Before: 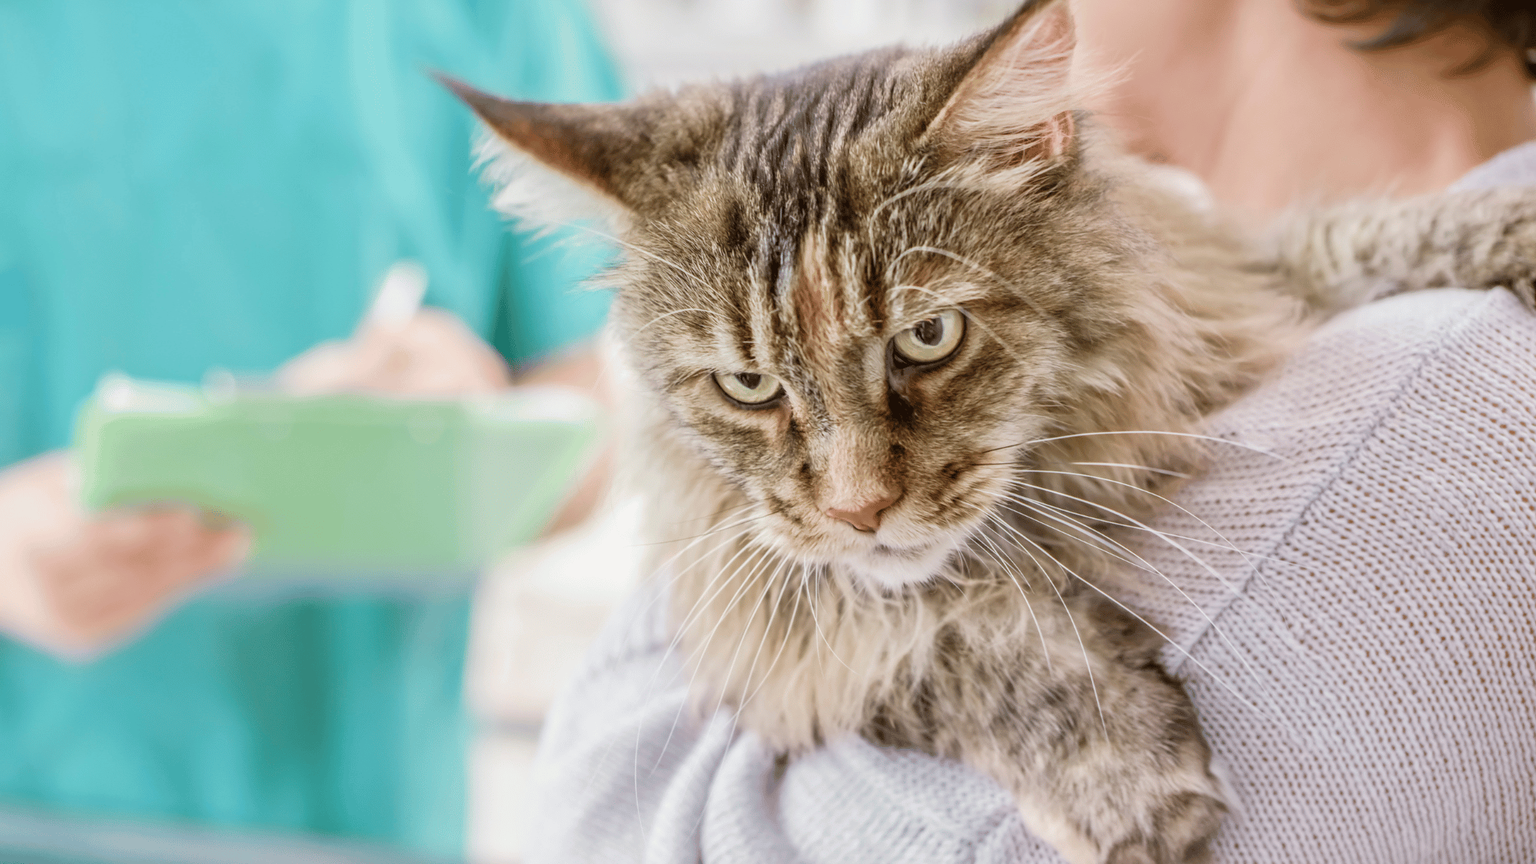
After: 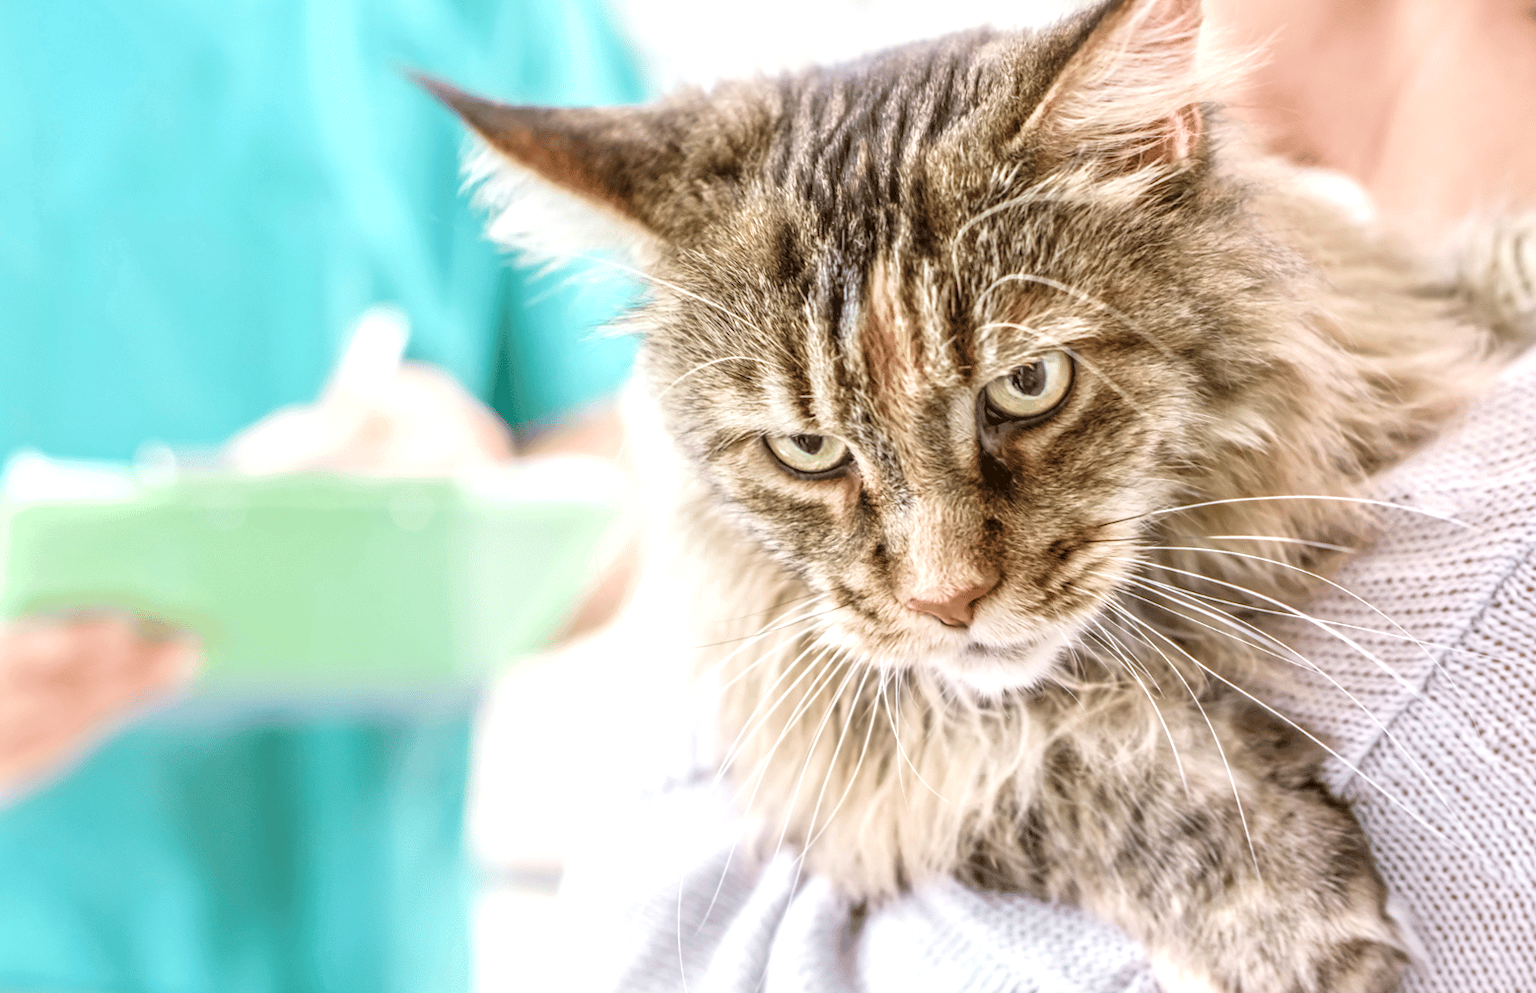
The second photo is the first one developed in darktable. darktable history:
crop and rotate: angle 1.22°, left 4.368%, top 0.704%, right 11.442%, bottom 2.371%
local contrast: on, module defaults
exposure: black level correction -0.002, exposure 0.54 EV, compensate highlight preservation false
